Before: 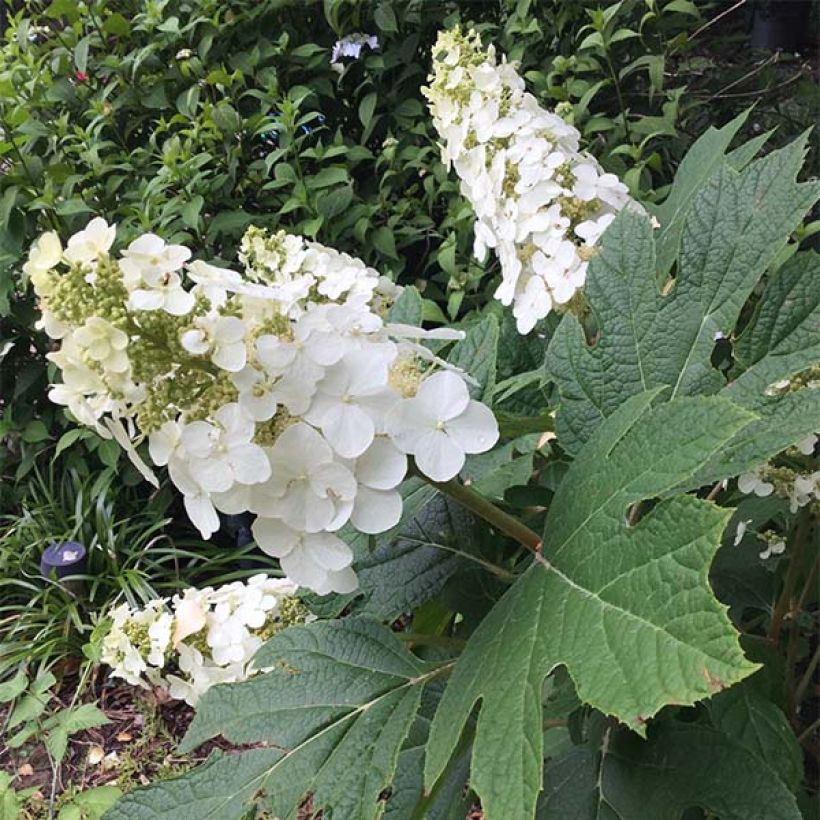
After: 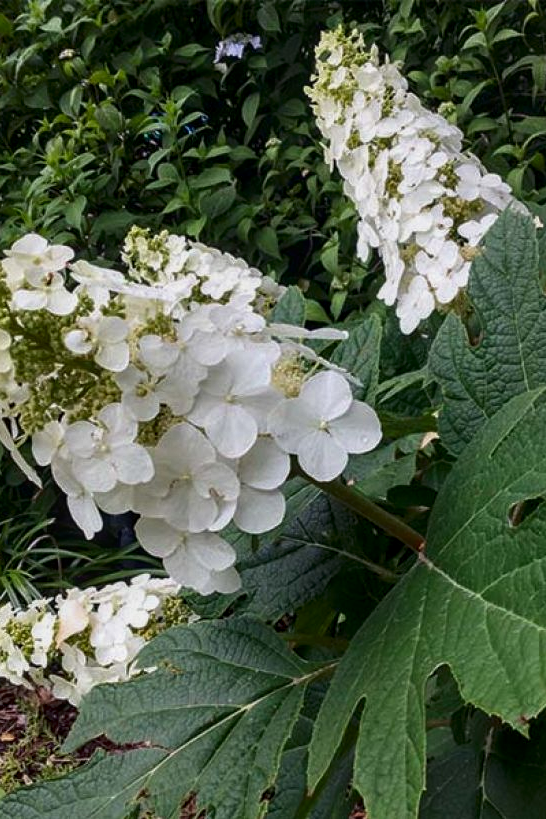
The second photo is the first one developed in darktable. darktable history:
exposure: exposure -0.157 EV, compensate highlight preservation false
local contrast: on, module defaults
crop and rotate: left 14.385%, right 18.948%
contrast brightness saturation: brightness -0.2, saturation 0.08
